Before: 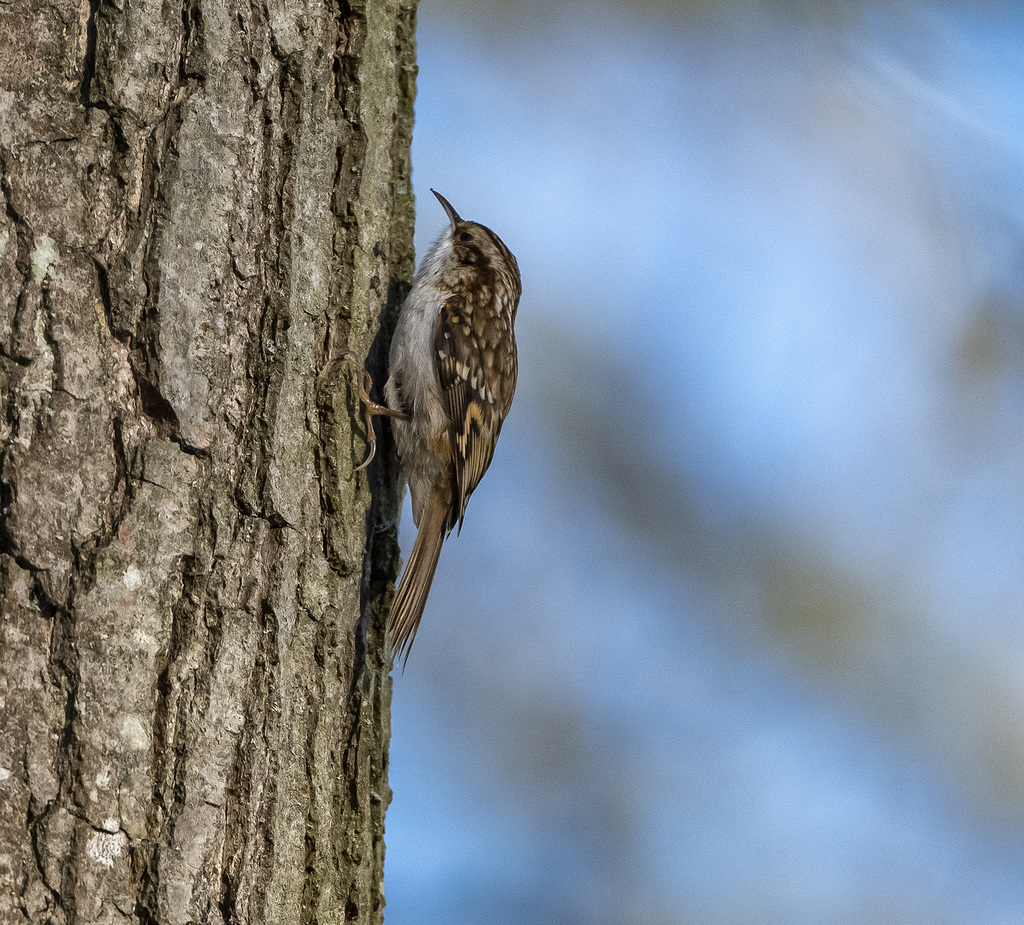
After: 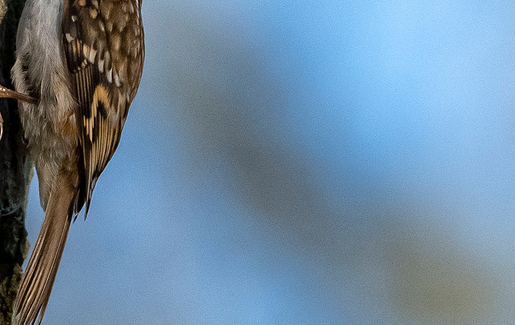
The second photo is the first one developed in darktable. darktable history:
crop: left 36.491%, top 34.293%, right 13.173%, bottom 30.556%
